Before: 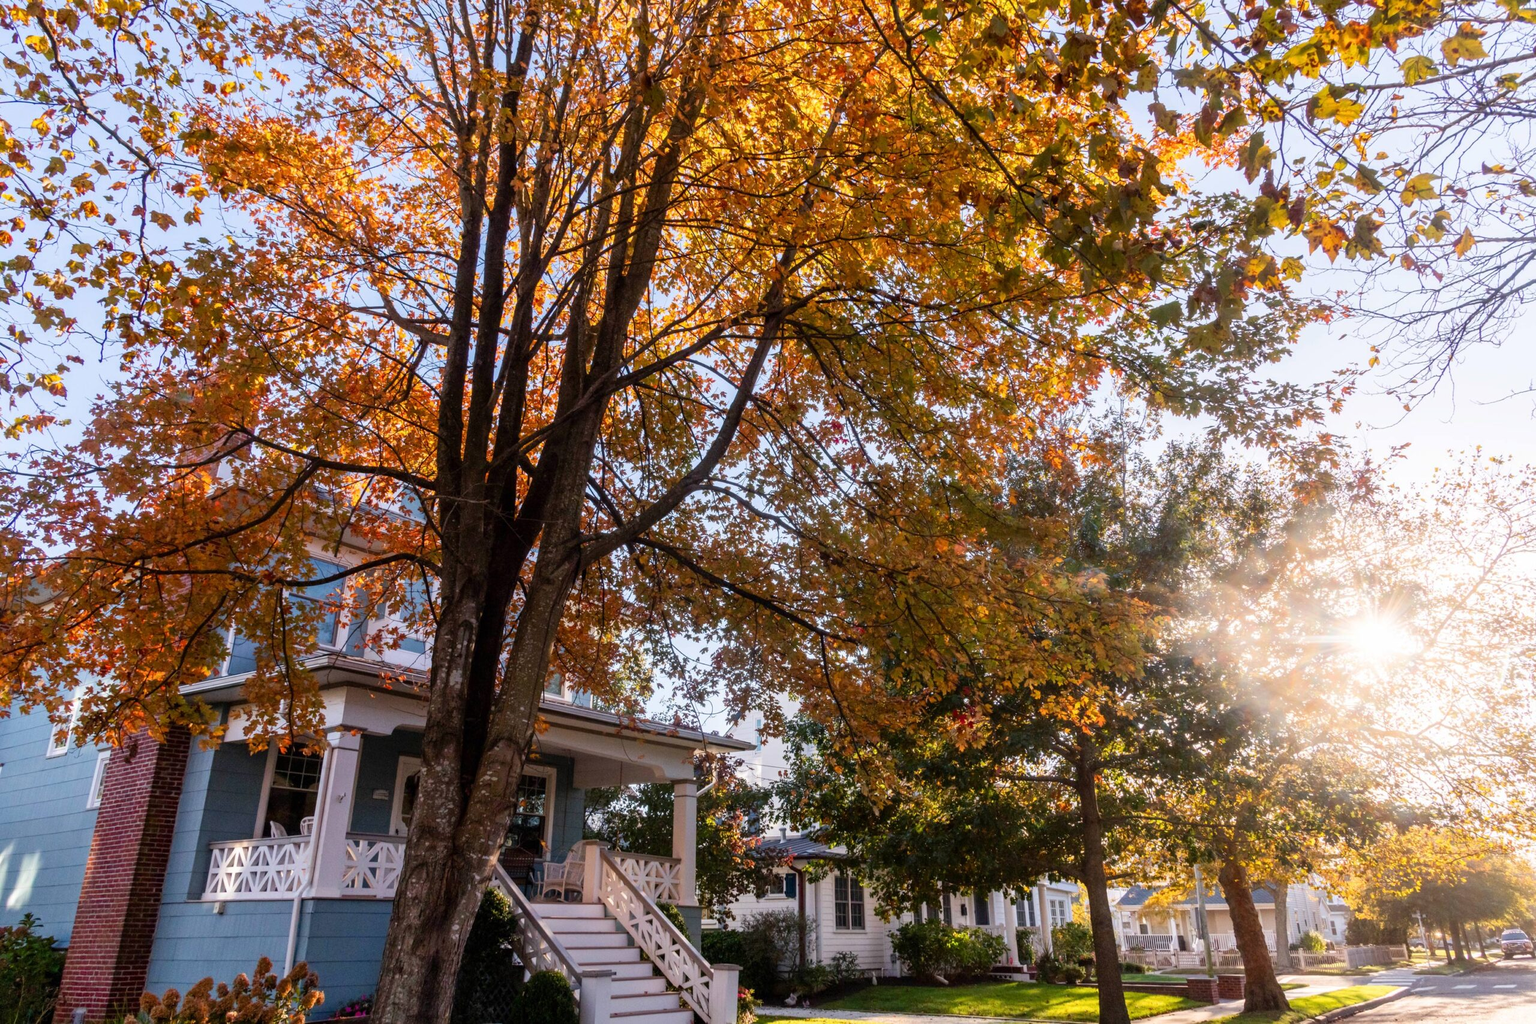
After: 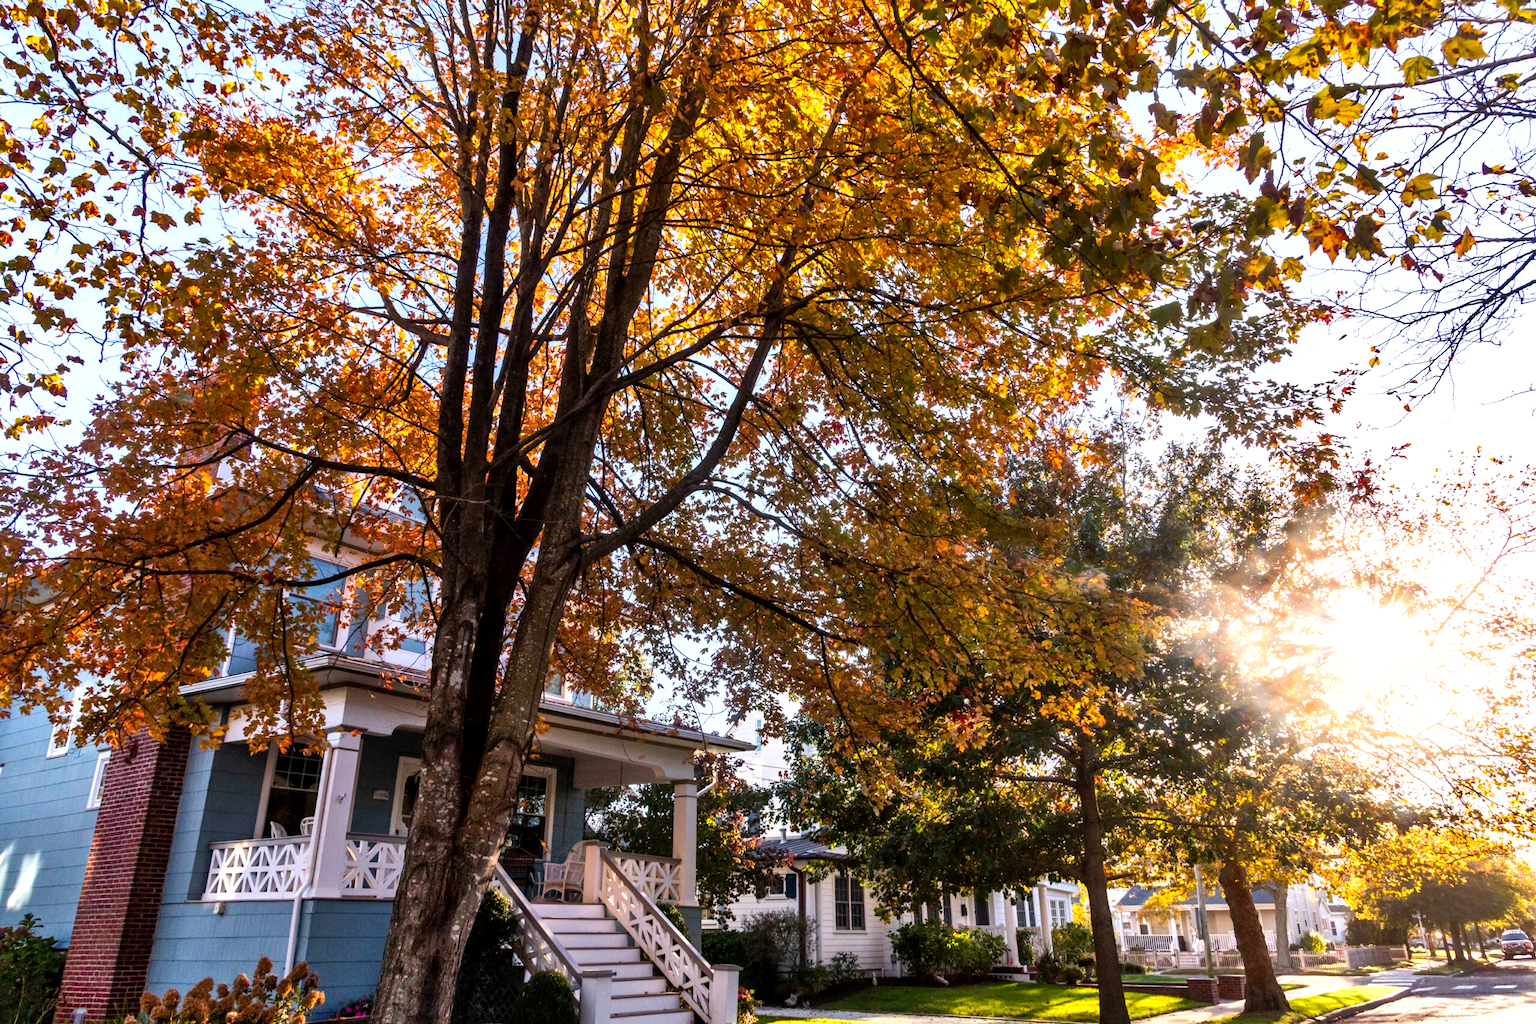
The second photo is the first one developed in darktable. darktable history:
local contrast: mode bilateral grid, contrast 20, coarseness 50, detail 119%, midtone range 0.2
color balance rgb: linear chroma grading › global chroma 14.914%, perceptual saturation grading › global saturation -0.006%, perceptual brilliance grading › highlights 14.03%, perceptual brilliance grading › shadows -18.859%
shadows and highlights: highlights color adjustment 89.73%, soften with gaussian
